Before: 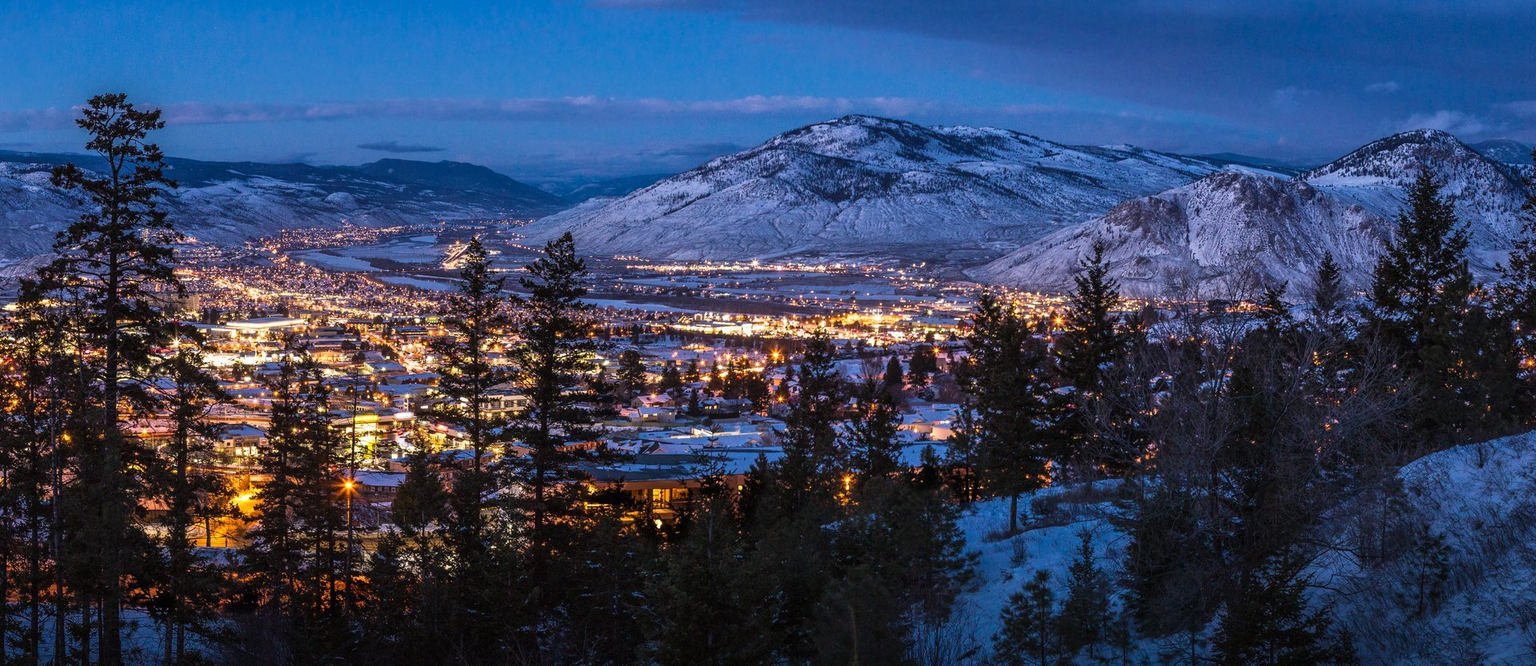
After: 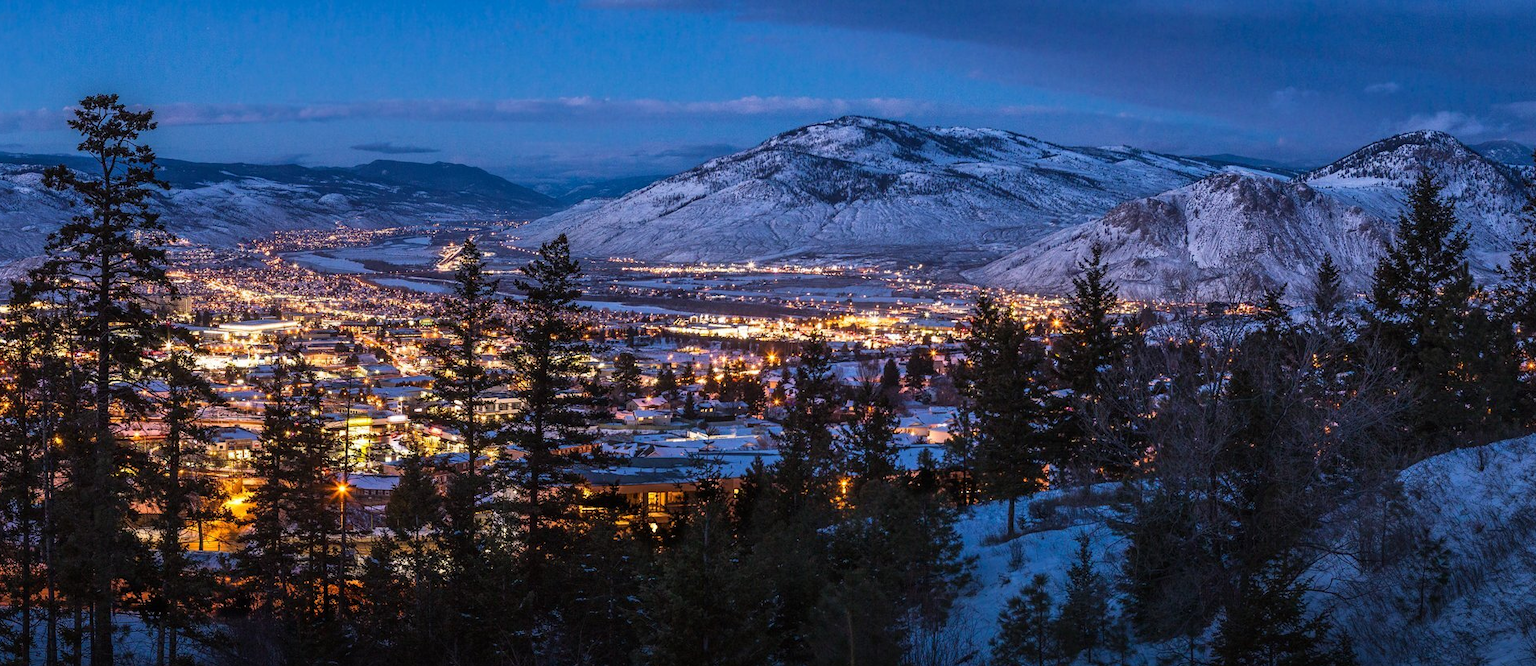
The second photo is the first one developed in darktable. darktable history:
crop and rotate: left 0.605%, top 0.199%, bottom 0.349%
